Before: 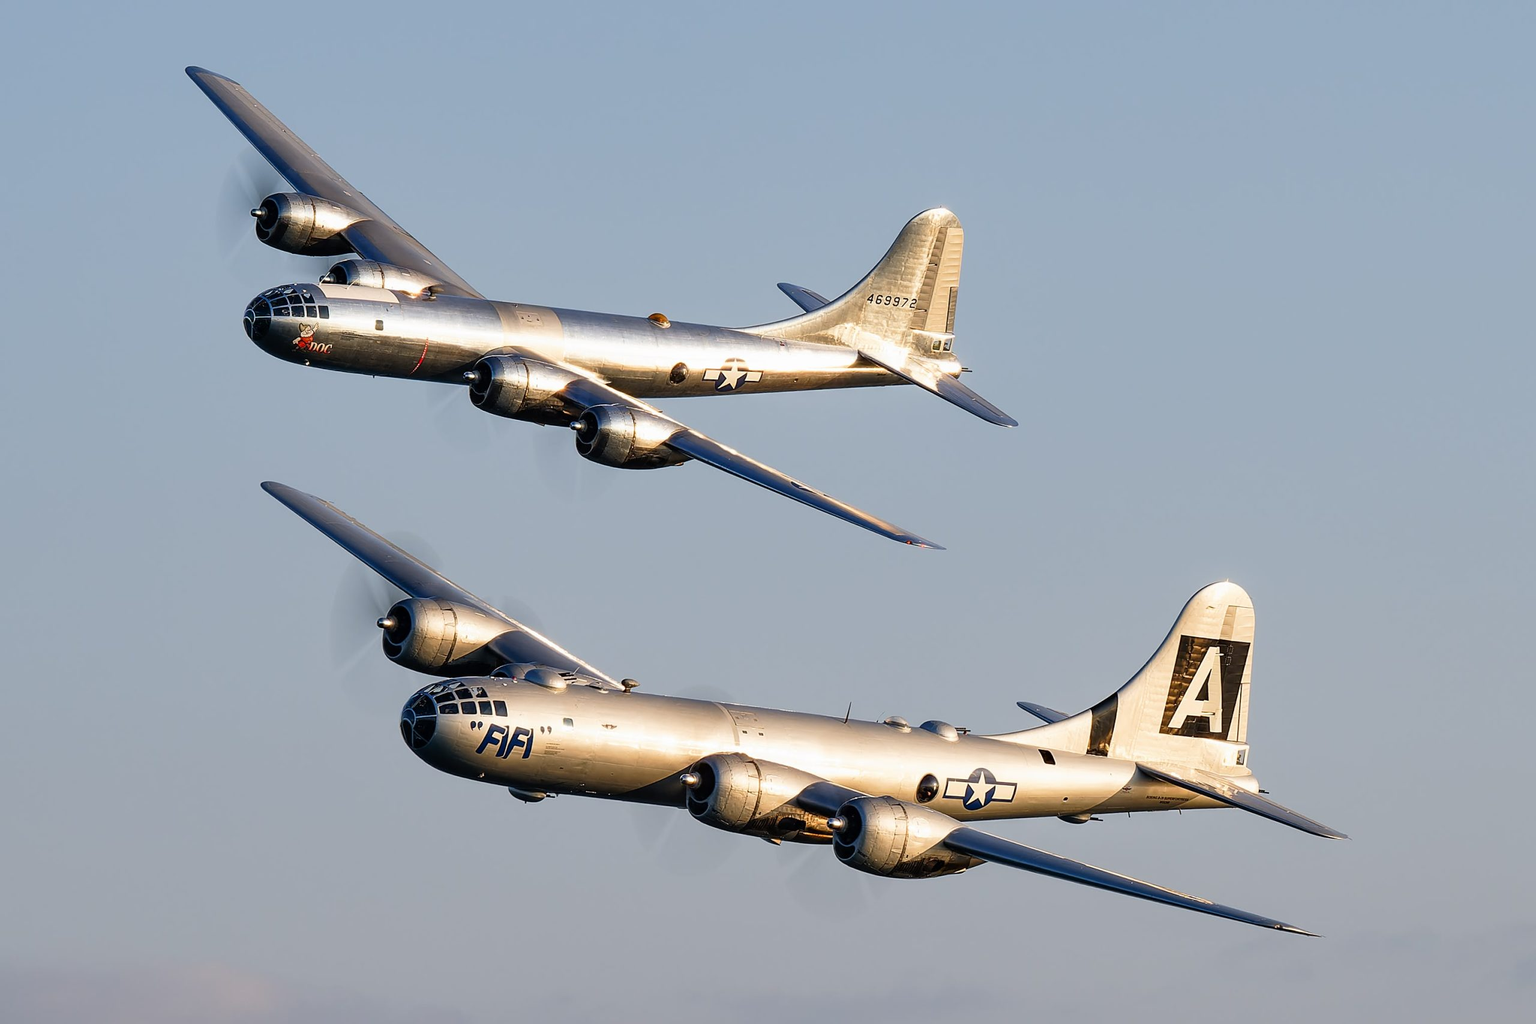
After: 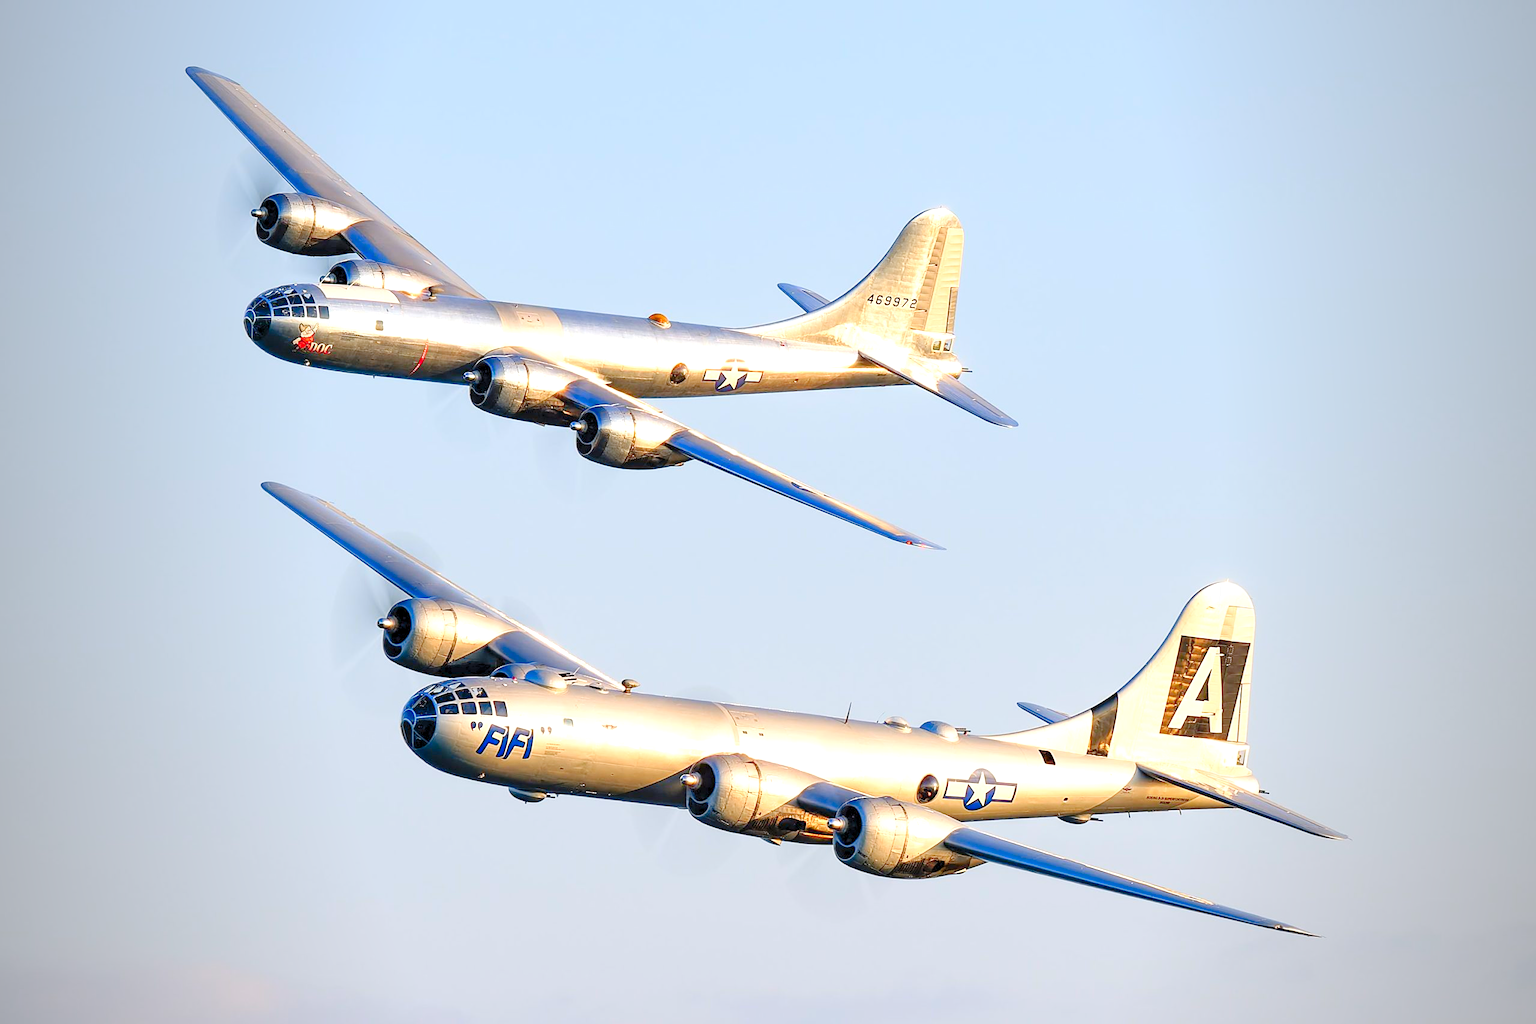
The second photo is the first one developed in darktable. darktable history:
vignetting: fall-off start 97%, fall-off radius 100%, width/height ratio 0.609, unbound false
levels: levels [0.008, 0.318, 0.836]
